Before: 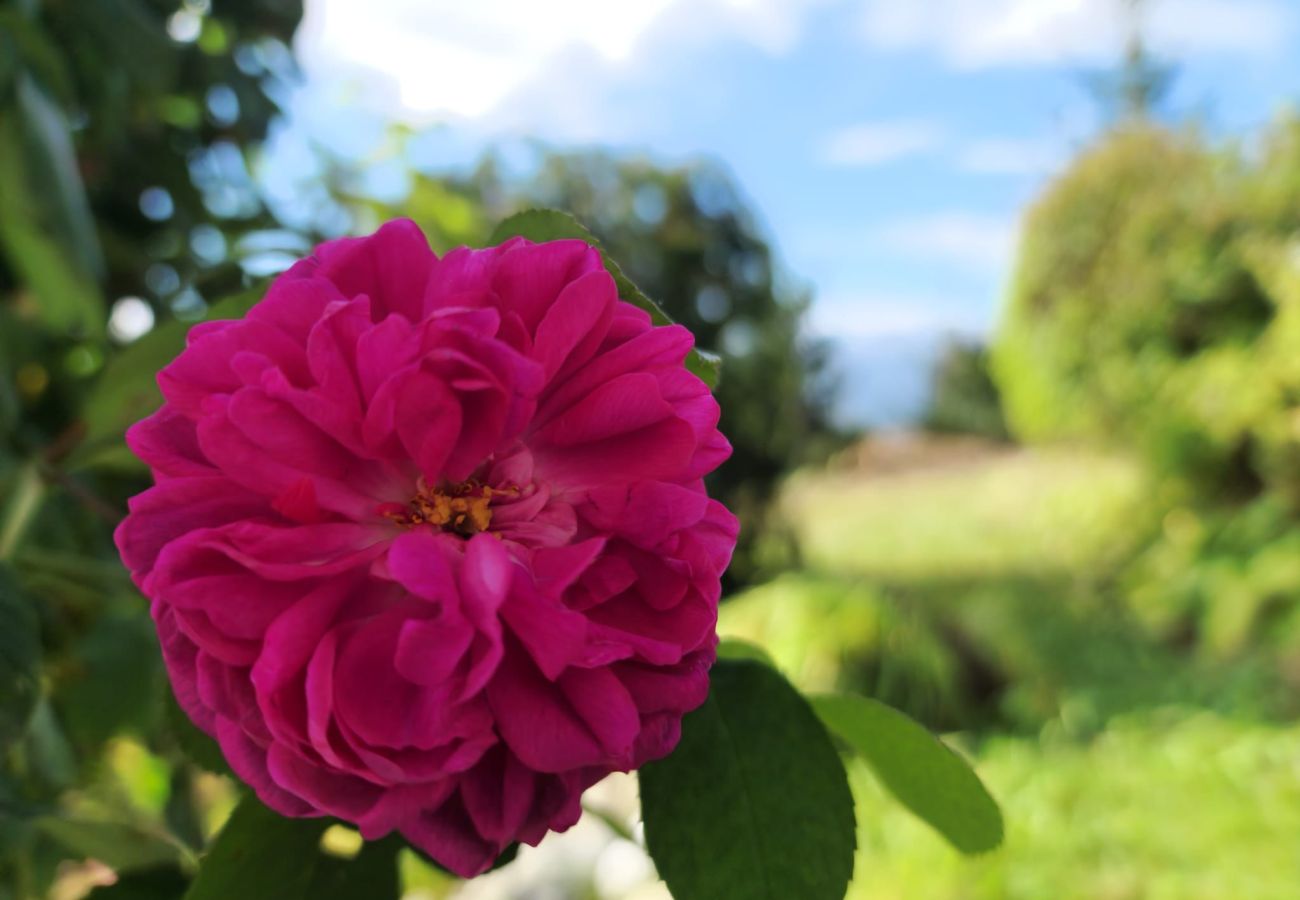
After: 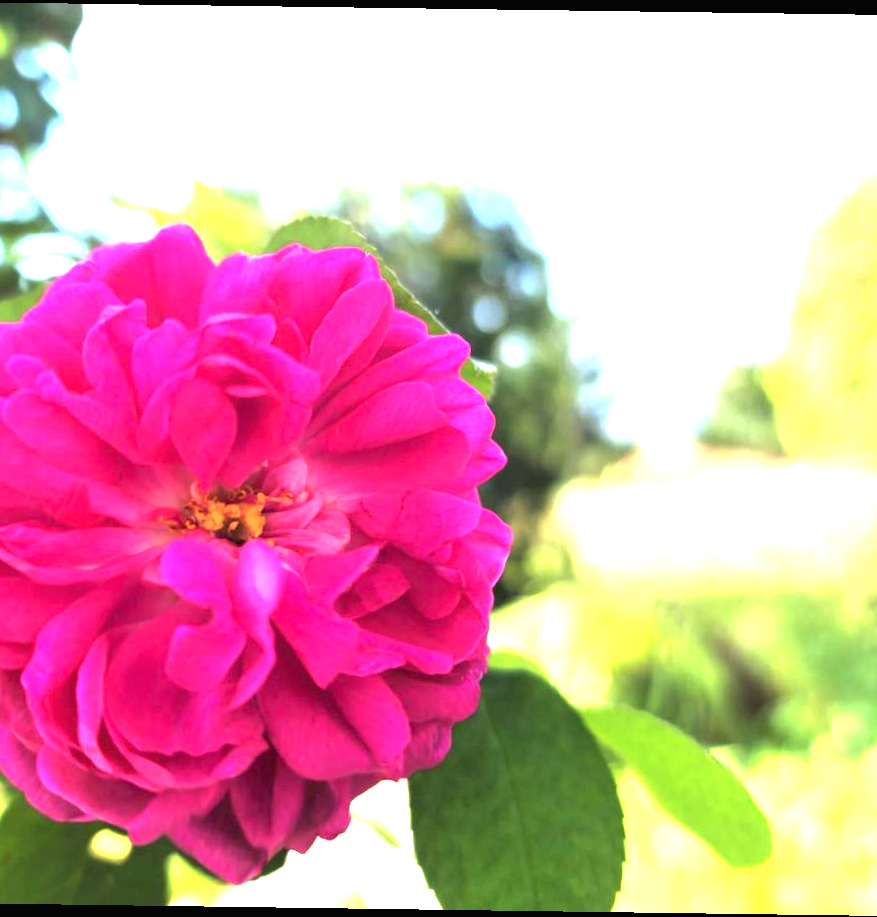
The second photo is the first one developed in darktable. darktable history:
crop and rotate: left 17.732%, right 15.423%
rotate and perspective: rotation 0.8°, automatic cropping off
exposure: black level correction 0, exposure 2.327 EV, compensate exposure bias true, compensate highlight preservation false
